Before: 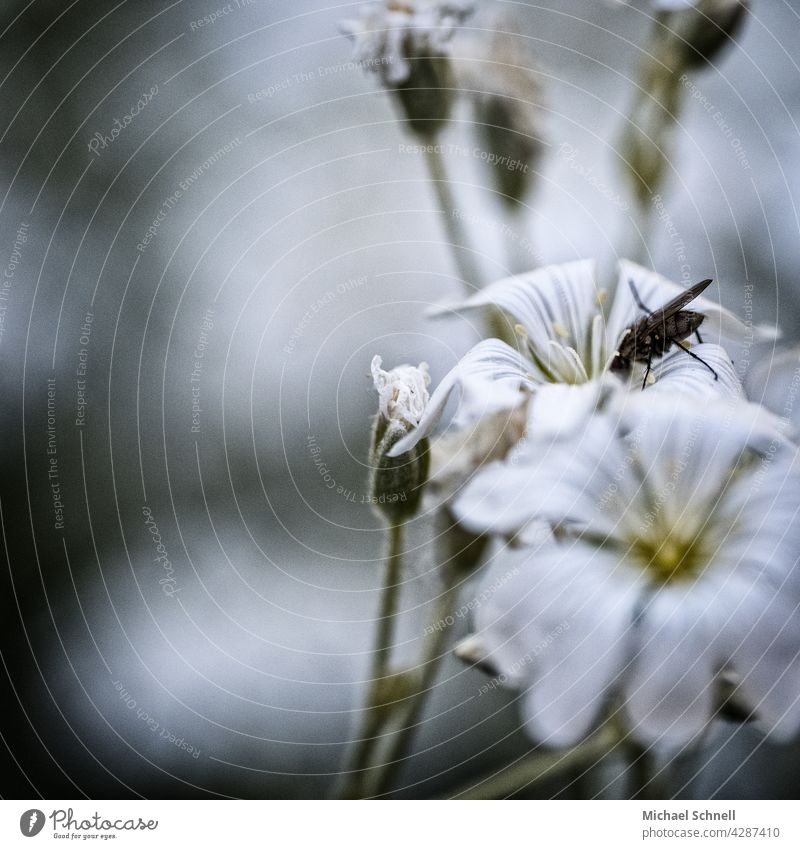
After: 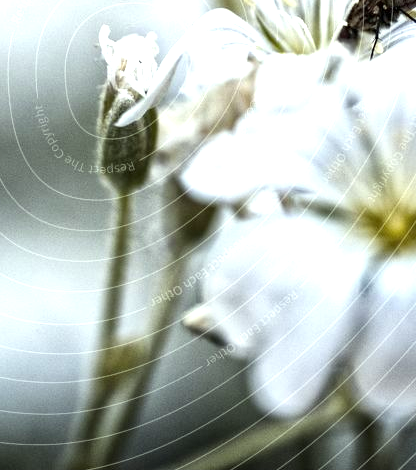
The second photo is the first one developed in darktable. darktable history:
exposure: exposure 0.94 EV, compensate exposure bias true, compensate highlight preservation false
color correction: highlights a* -4.83, highlights b* 5.04, saturation 0.965
crop: left 34.065%, top 38.952%, right 13.856%, bottom 5.401%
